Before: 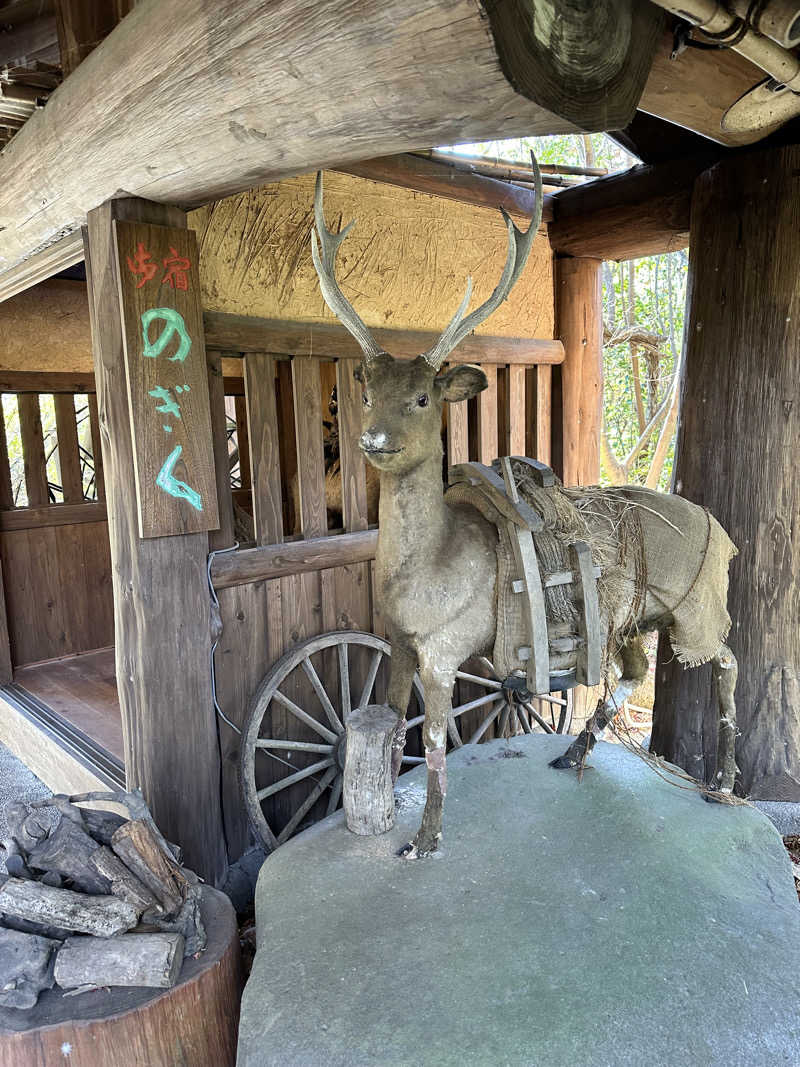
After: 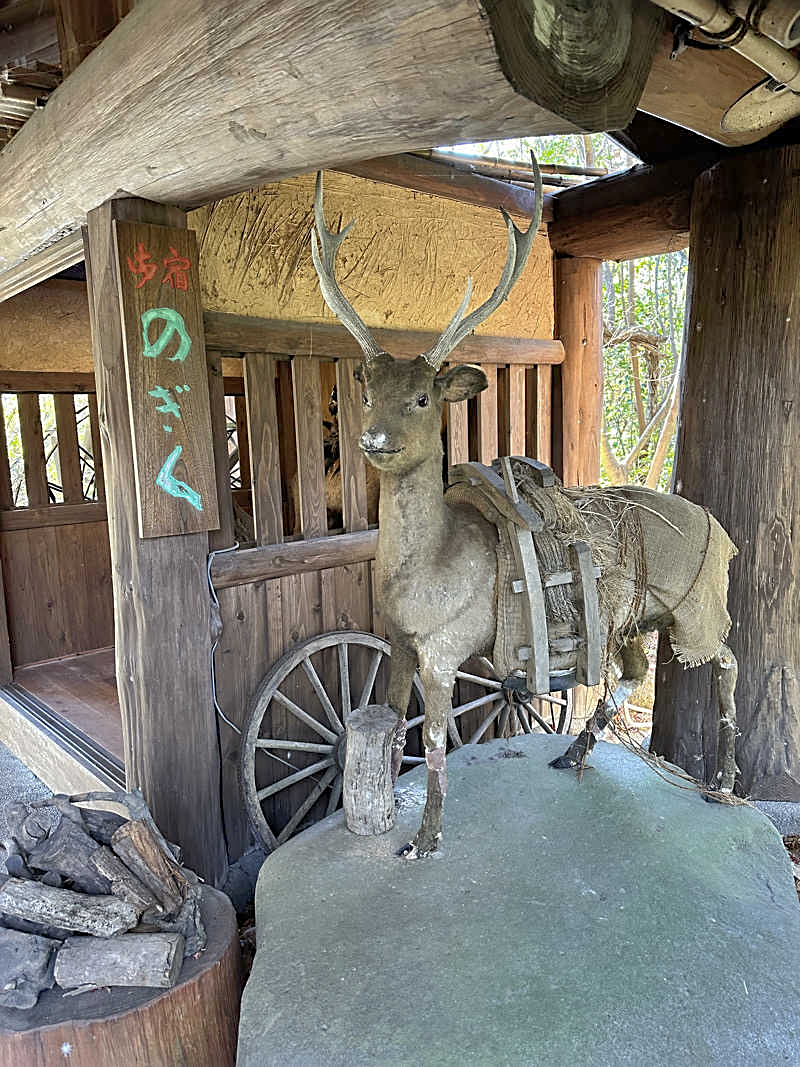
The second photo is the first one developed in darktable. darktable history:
sharpen: amount 0.559
shadows and highlights: shadows color adjustment 97.68%
